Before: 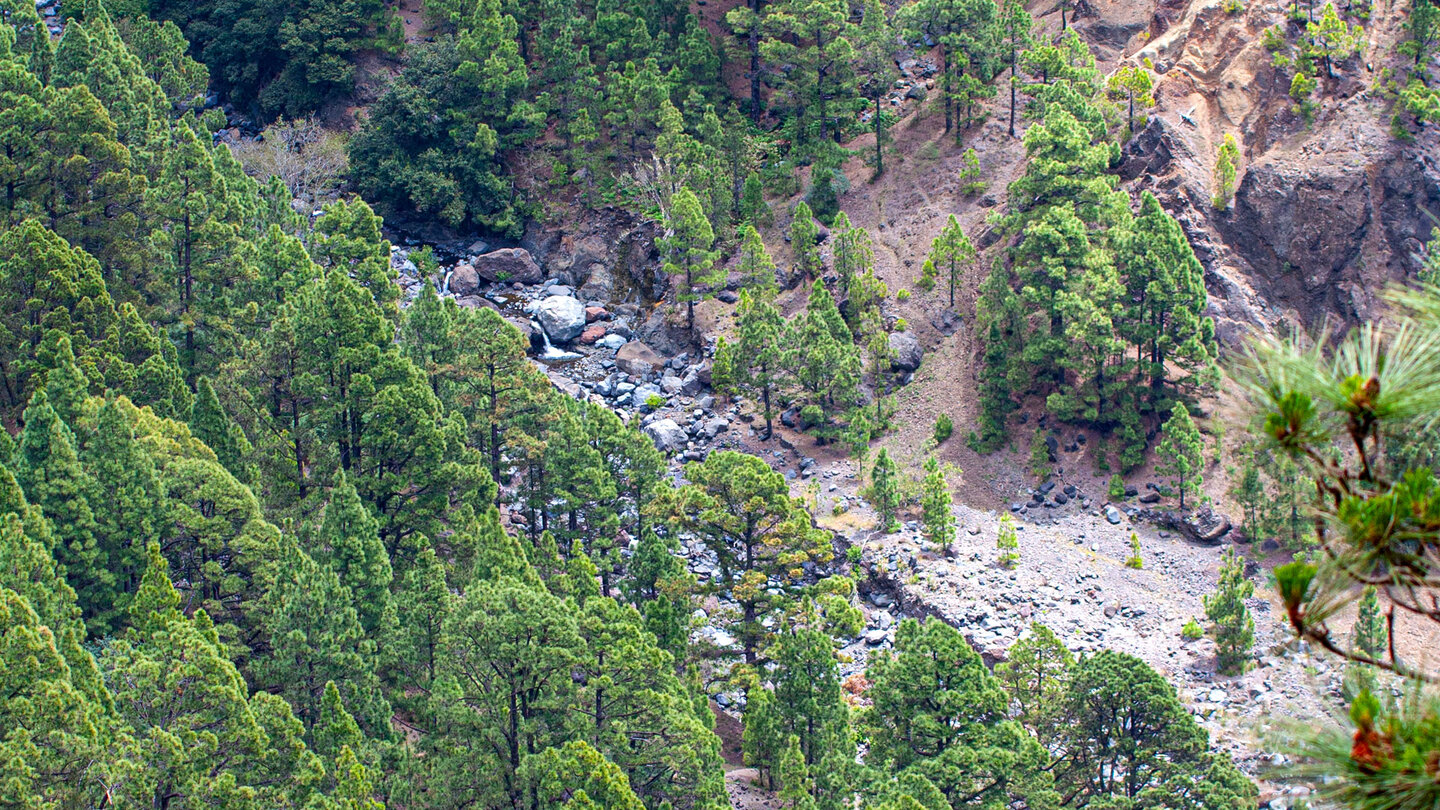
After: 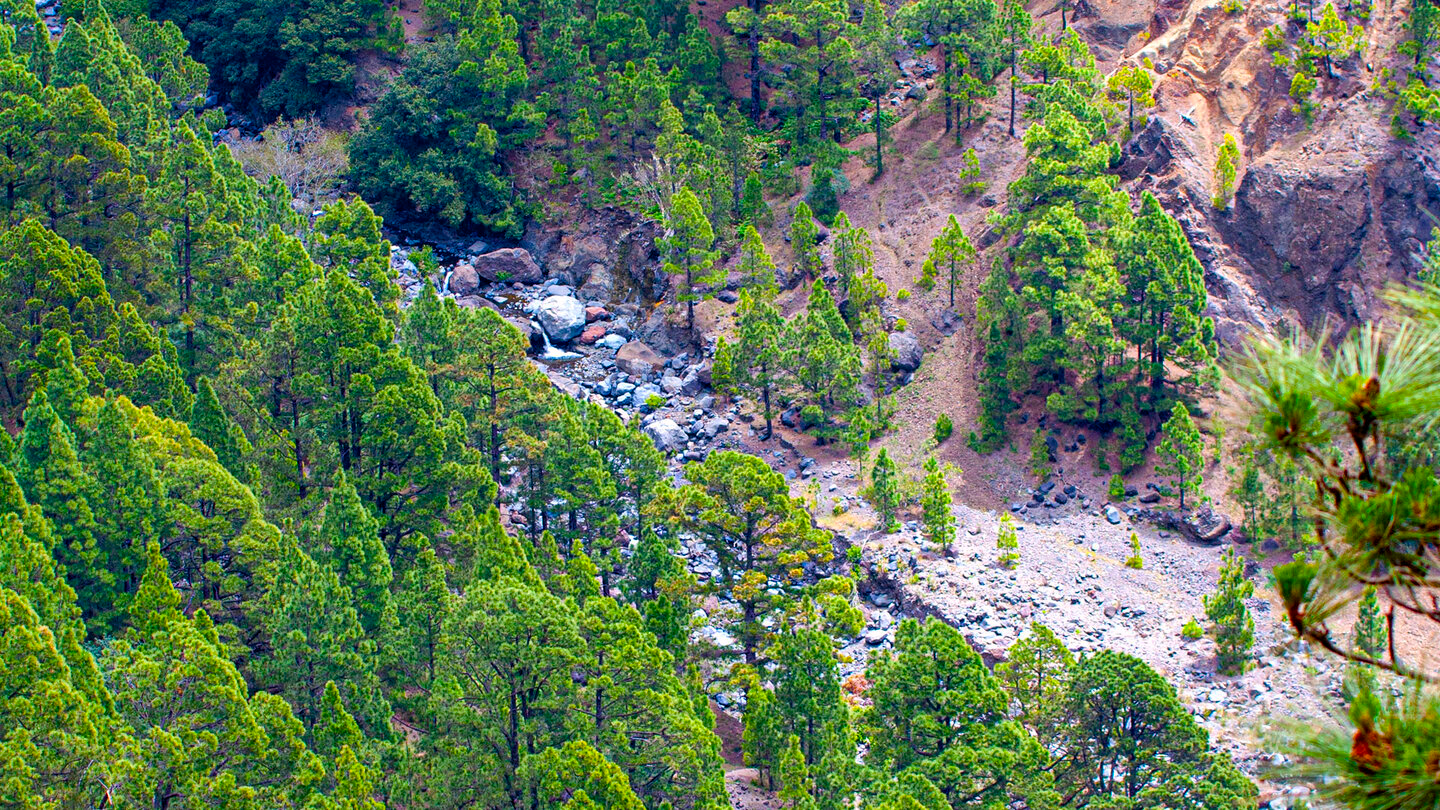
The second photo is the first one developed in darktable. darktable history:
color balance rgb: highlights gain › chroma 0.256%, highlights gain › hue 332.59°, perceptual saturation grading › global saturation 36.481%, perceptual saturation grading › shadows 34.853%, global vibrance 20%
